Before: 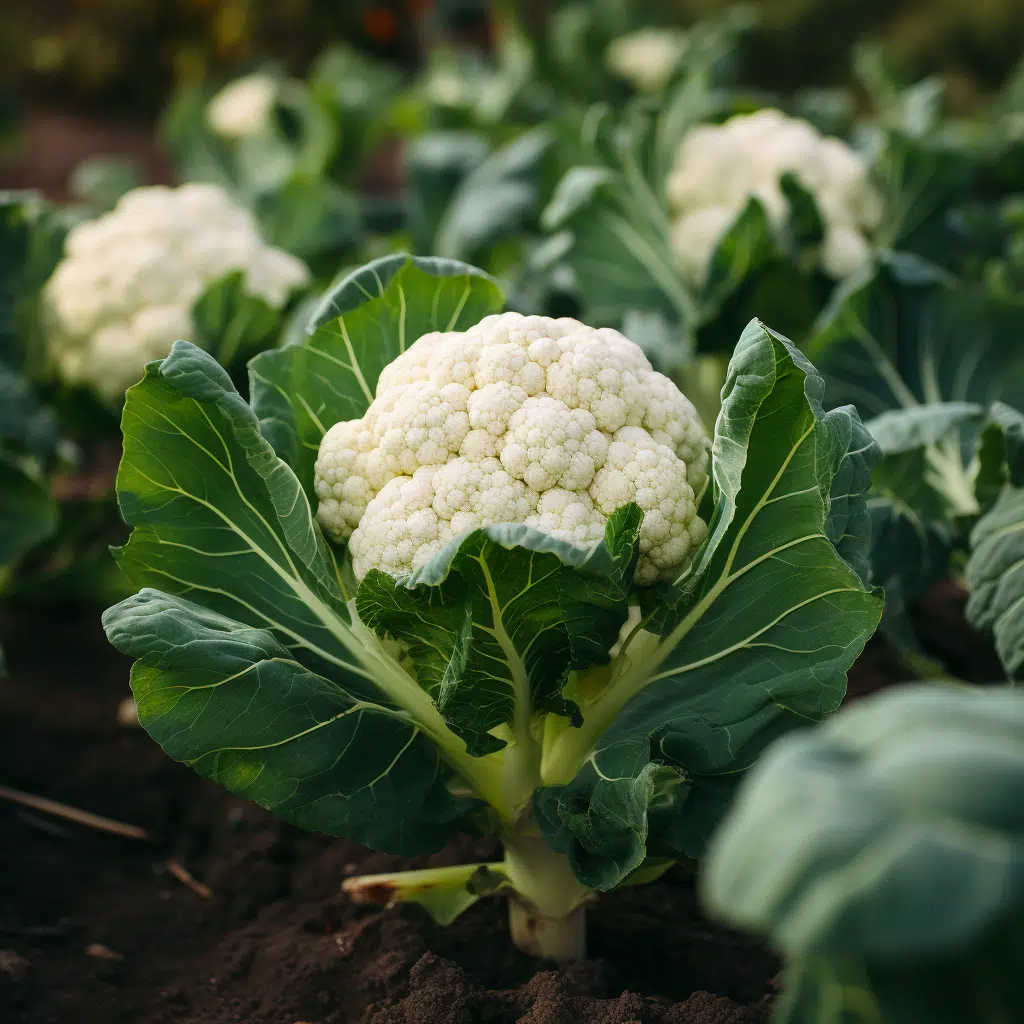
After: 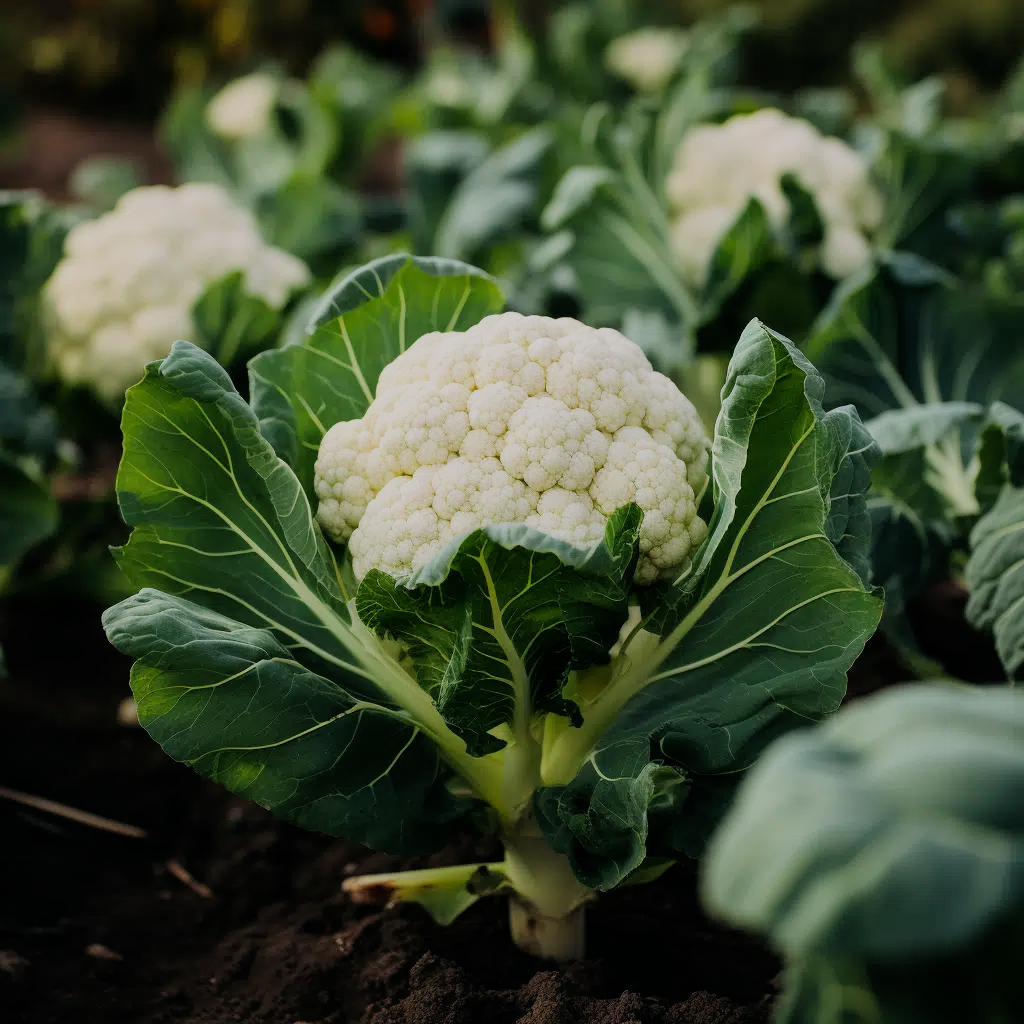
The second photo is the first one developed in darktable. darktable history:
filmic rgb: black relative exposure -7.38 EV, white relative exposure 5.08 EV, hardness 3.22
